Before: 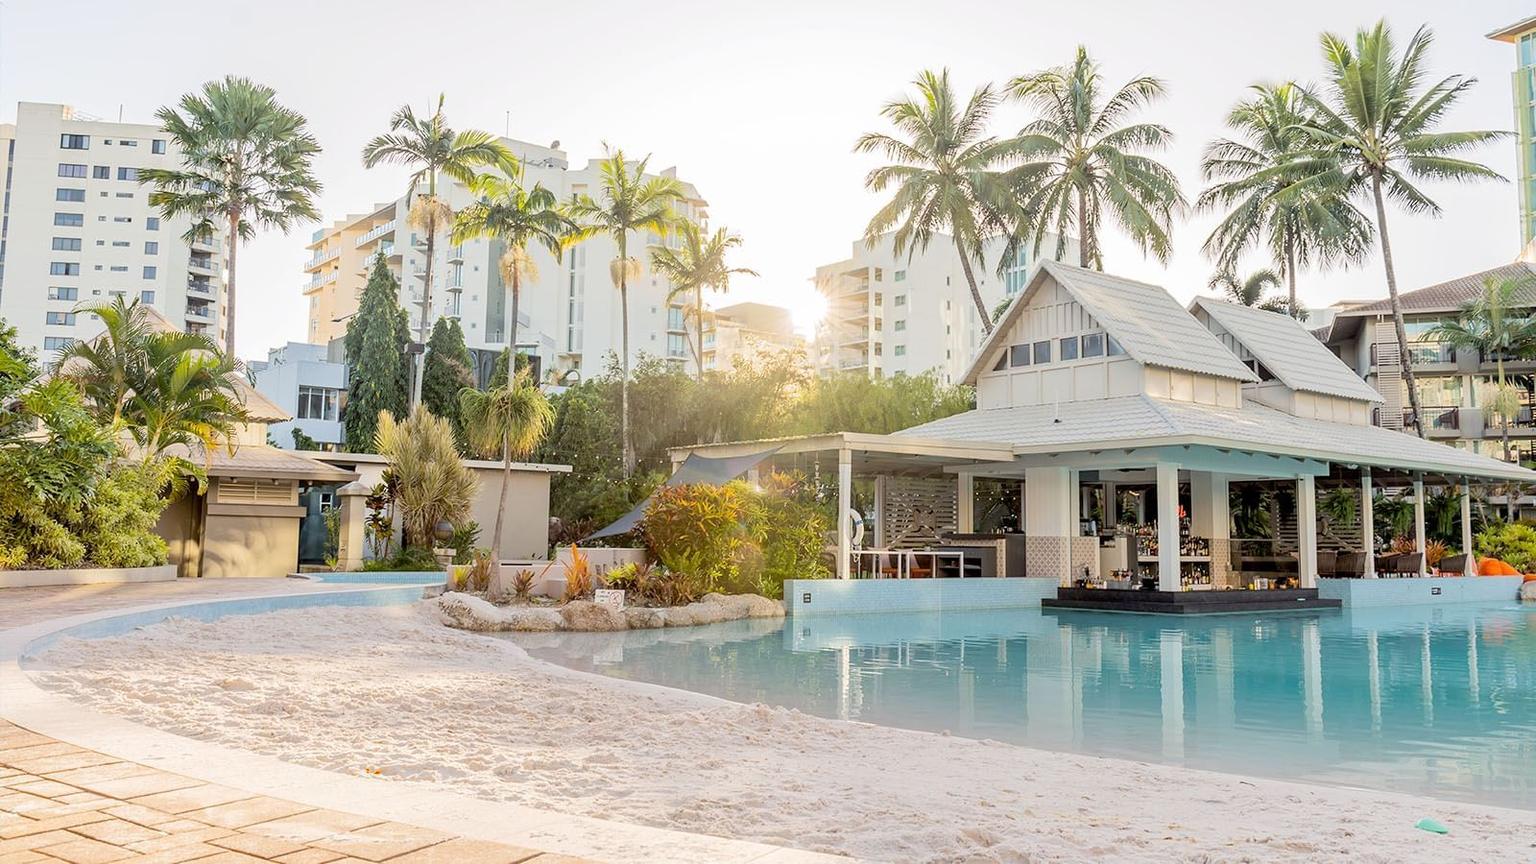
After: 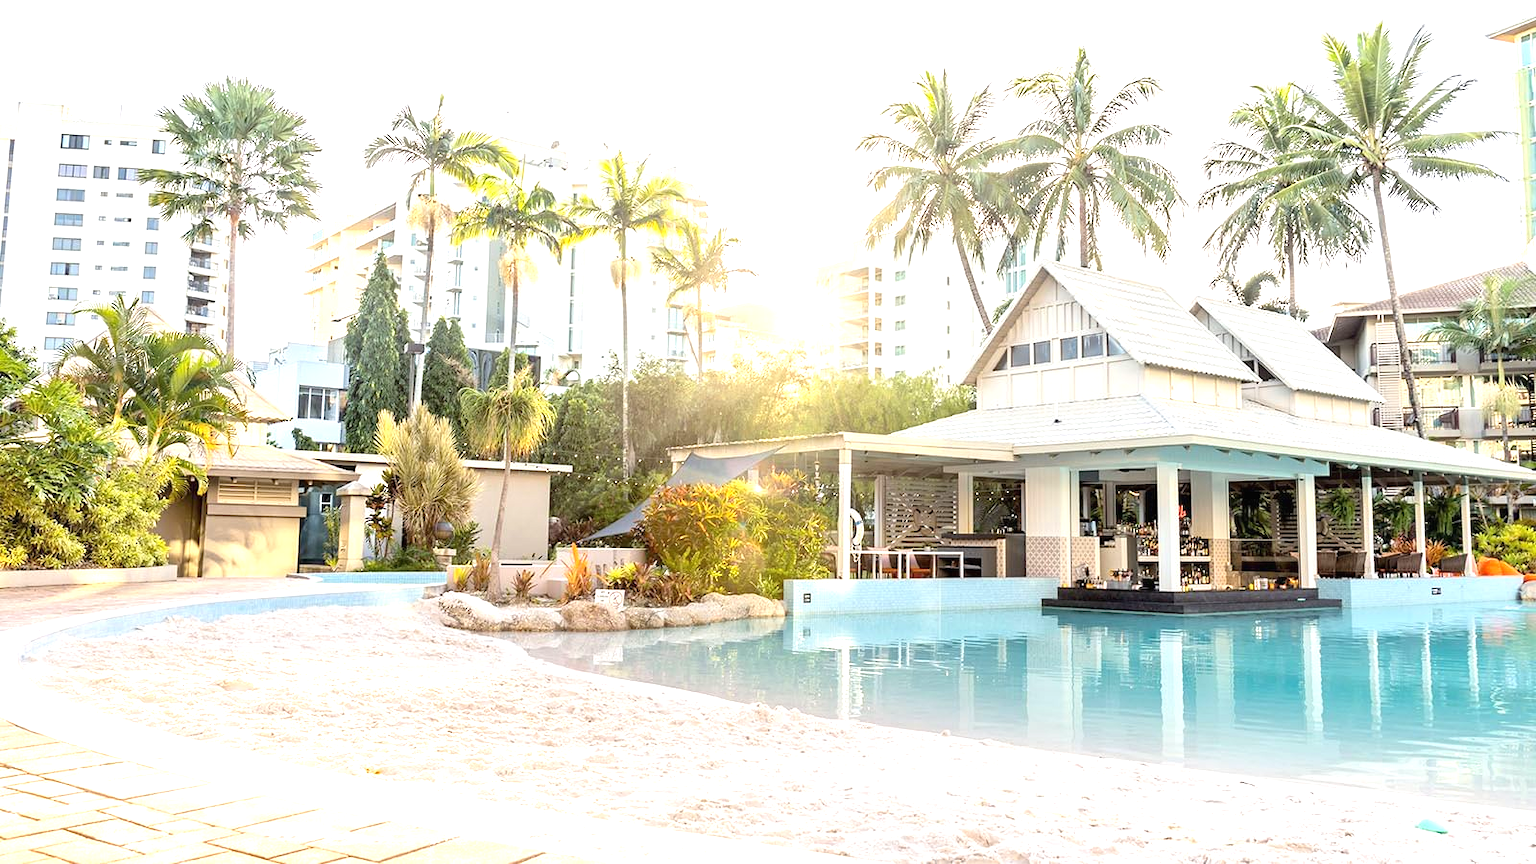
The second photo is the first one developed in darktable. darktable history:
exposure: black level correction -0.001, exposure 0.901 EV, compensate exposure bias true, compensate highlight preservation false
